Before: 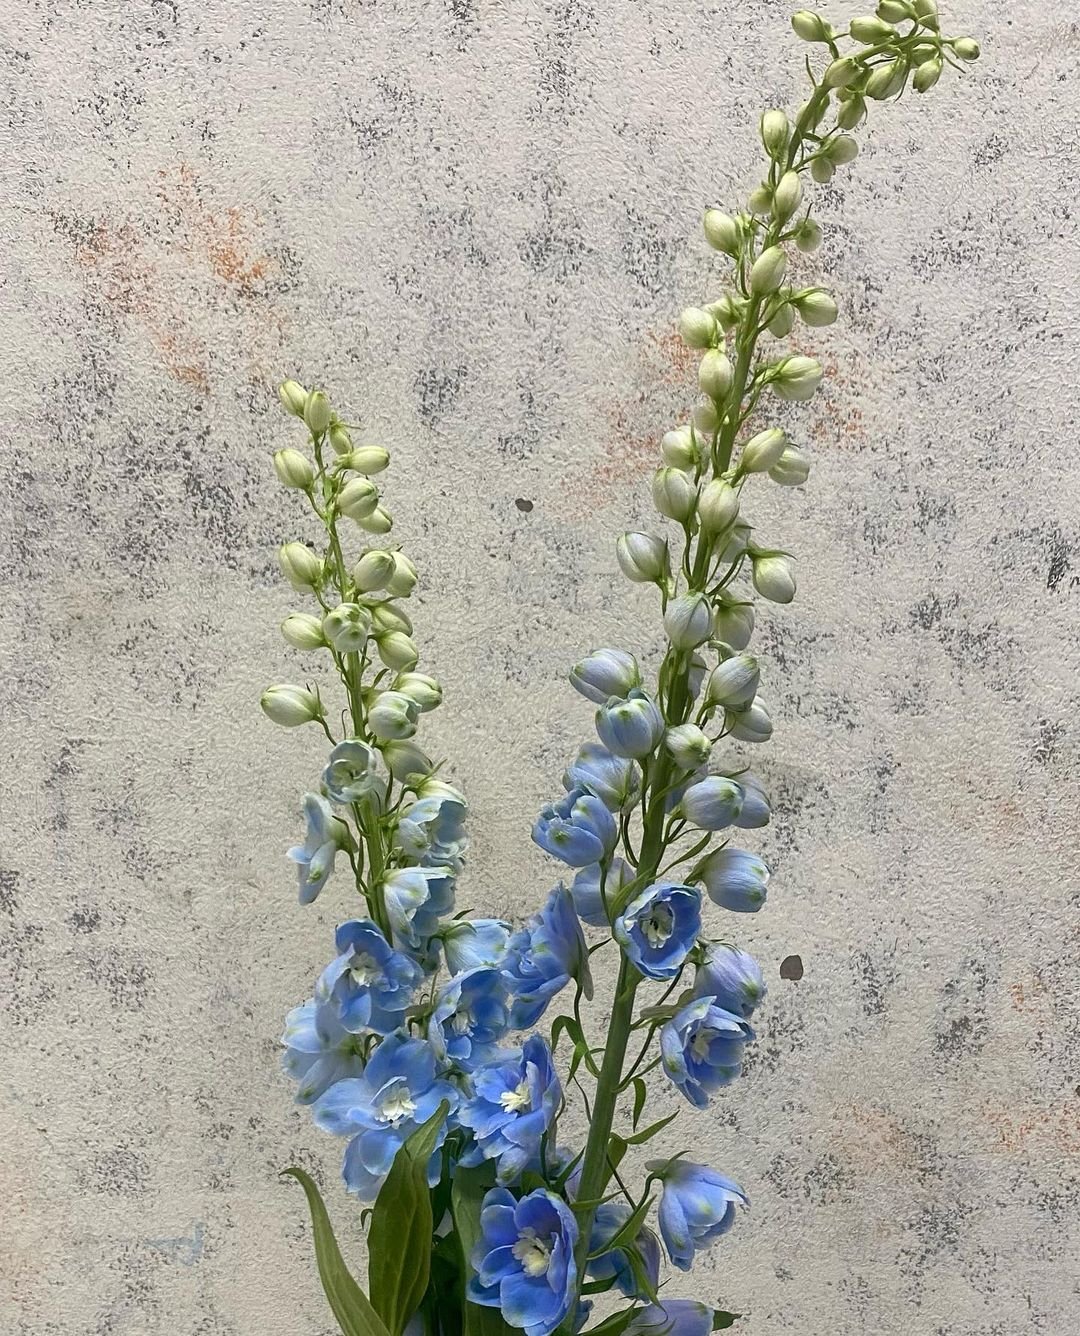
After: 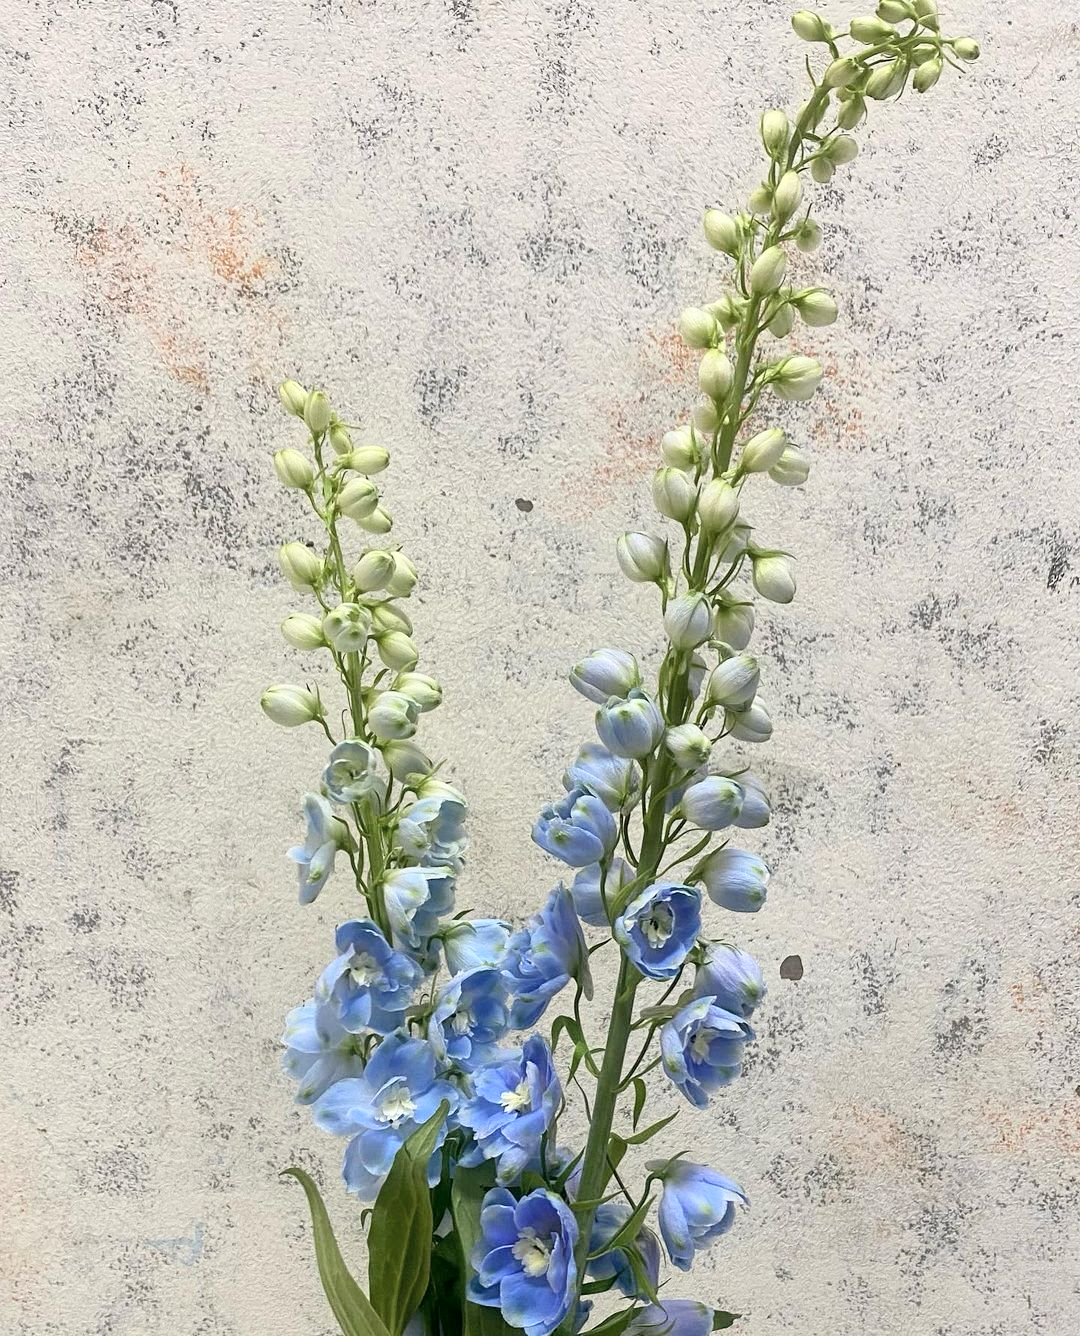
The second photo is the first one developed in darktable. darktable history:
tone curve: curves: ch0 [(0, 0) (0.004, 0.001) (0.133, 0.151) (0.325, 0.399) (0.475, 0.579) (0.832, 0.902) (1, 1)], color space Lab, independent channels, preserve colors none
